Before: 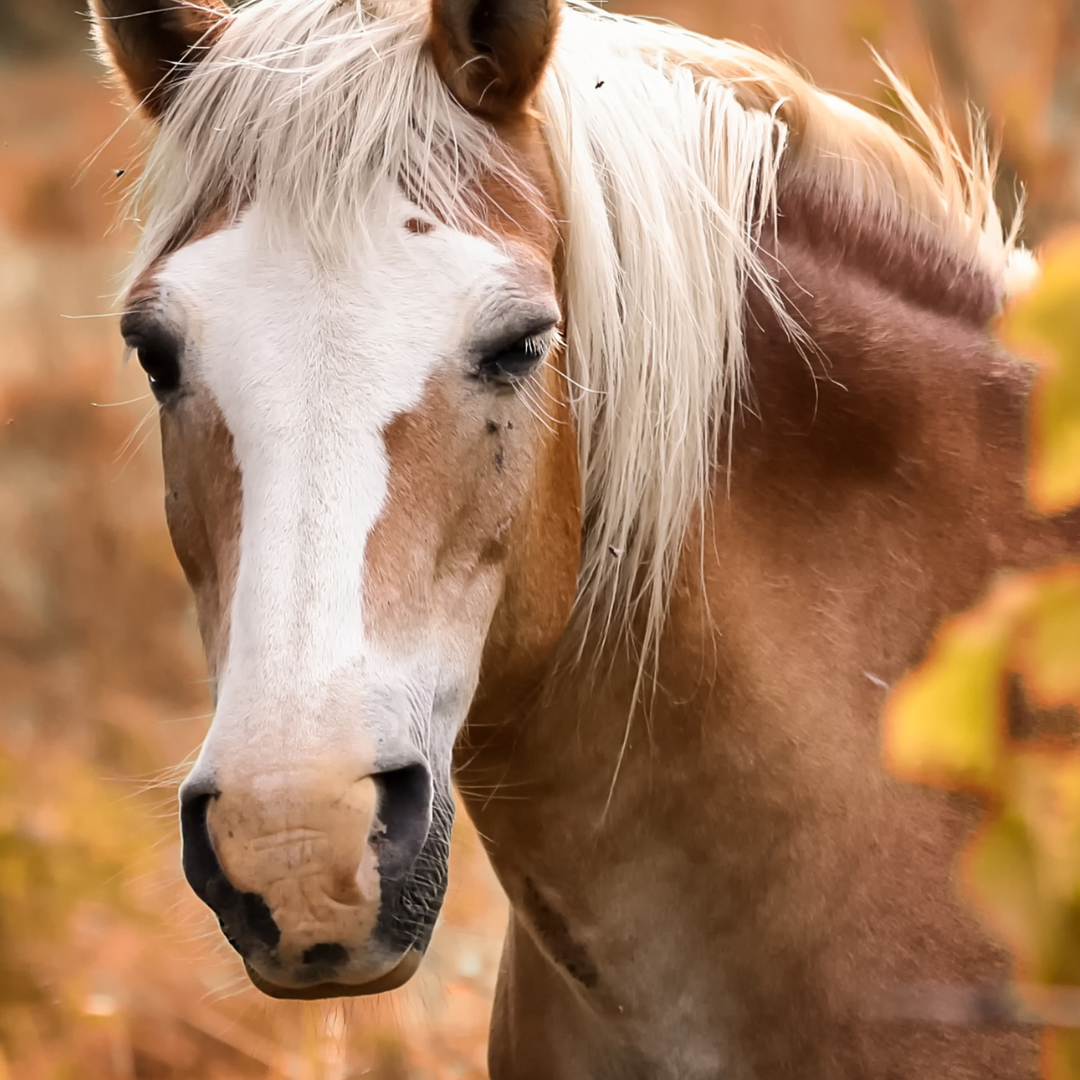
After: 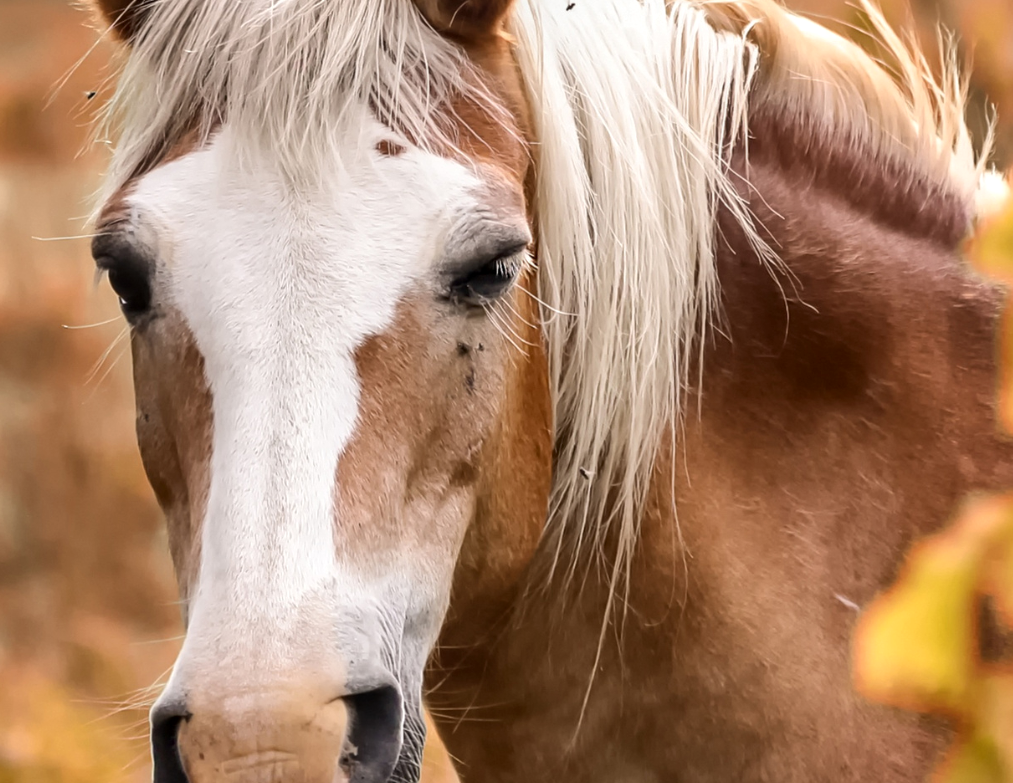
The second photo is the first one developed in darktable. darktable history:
crop: left 2.737%, top 7.287%, right 3.421%, bottom 20.179%
local contrast: on, module defaults
